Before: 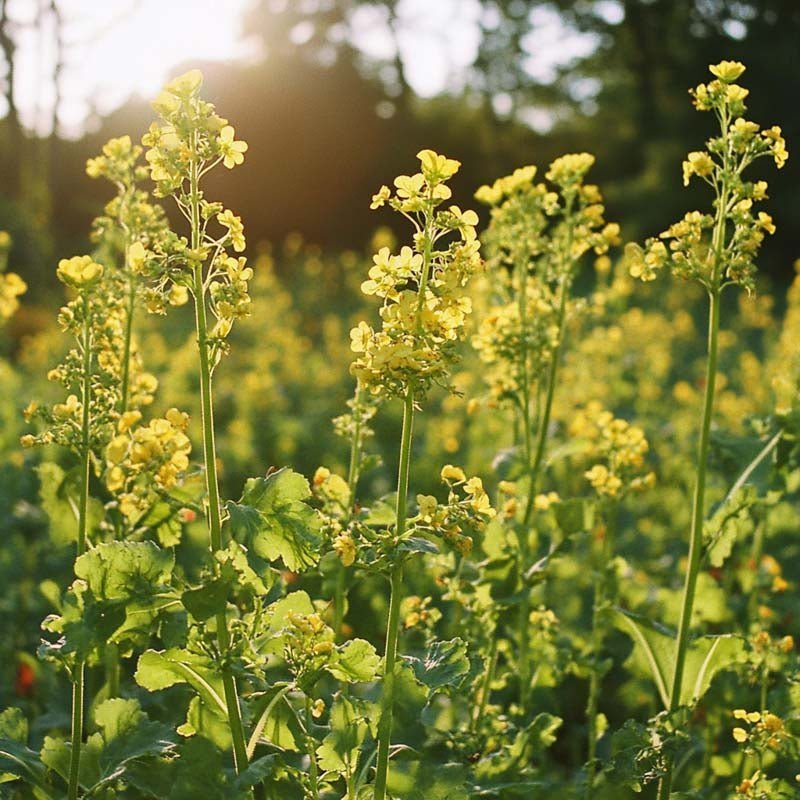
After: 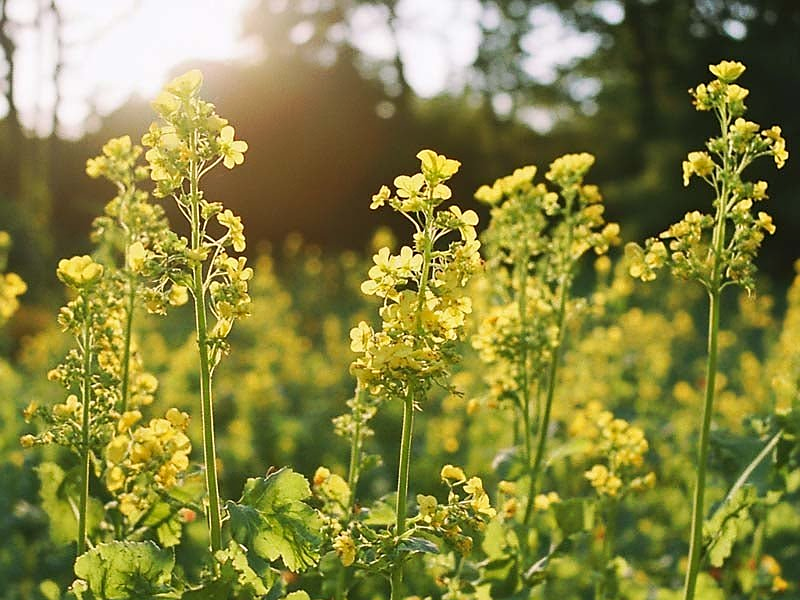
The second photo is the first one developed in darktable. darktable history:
tone curve: curves: ch0 [(0, 0) (0.003, 0.003) (0.011, 0.011) (0.025, 0.024) (0.044, 0.043) (0.069, 0.068) (0.1, 0.097) (0.136, 0.132) (0.177, 0.173) (0.224, 0.219) (0.277, 0.27) (0.335, 0.327) (0.399, 0.389) (0.468, 0.457) (0.543, 0.549) (0.623, 0.628) (0.709, 0.713) (0.801, 0.803) (0.898, 0.899) (1, 1)], preserve colors none
sharpen: radius 0.969, amount 0.604
crop: bottom 24.988%
